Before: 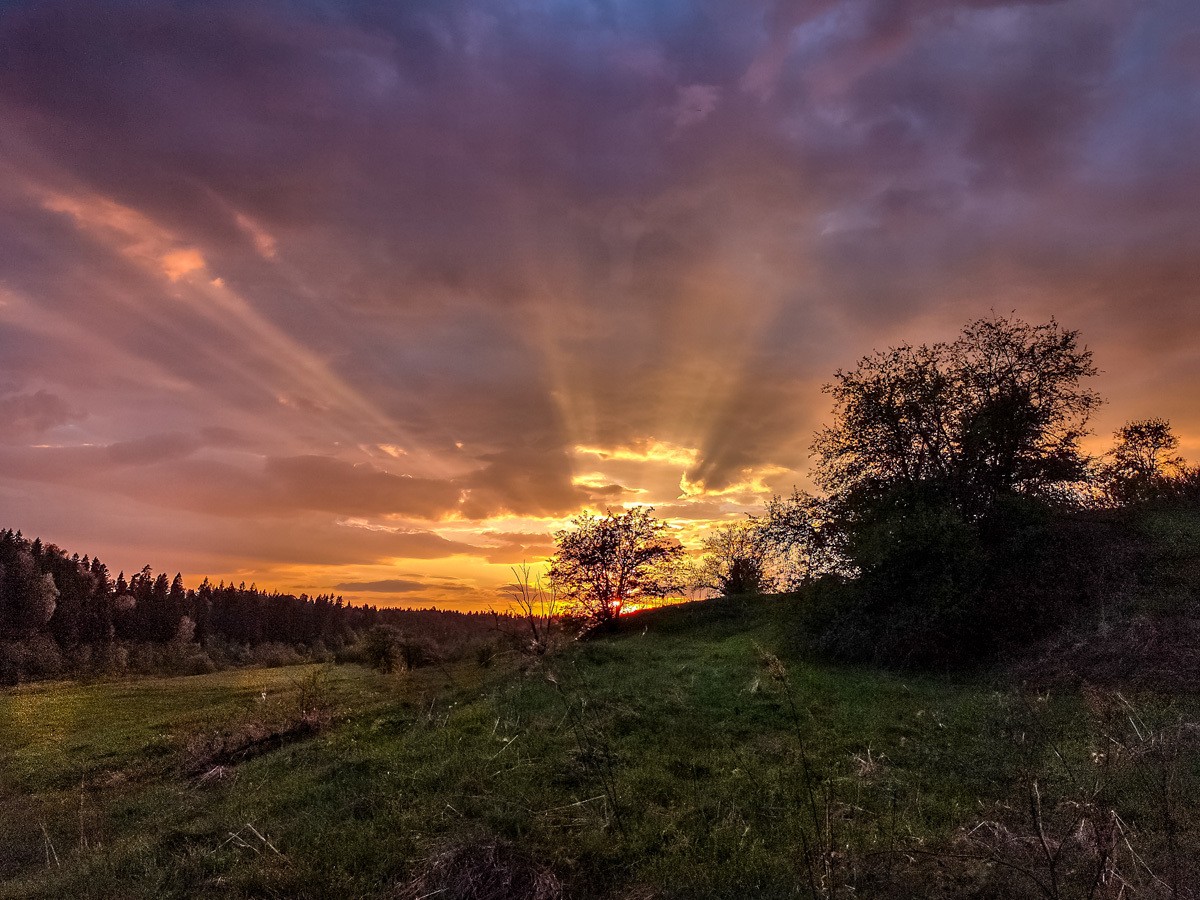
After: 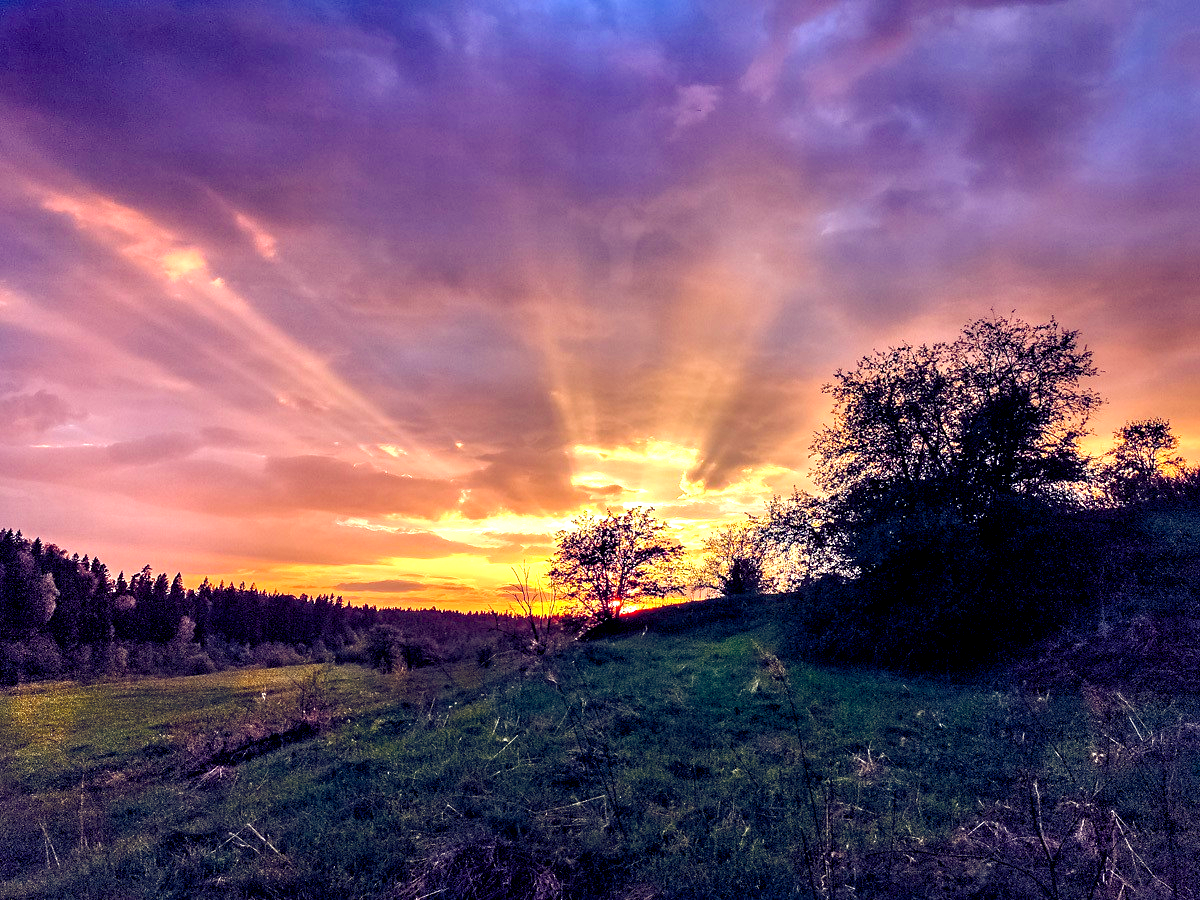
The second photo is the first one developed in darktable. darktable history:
exposure: exposure 0.999 EV, compensate highlight preservation false
color balance rgb: shadows lift › luminance -41.13%, shadows lift › chroma 14.13%, shadows lift › hue 260°, power › luminance -3.76%, power › chroma 0.56%, power › hue 40.37°, highlights gain › luminance 16.81%, highlights gain › chroma 2.94%, highlights gain › hue 260°, global offset › luminance -0.29%, global offset › chroma 0.31%, global offset › hue 260°, perceptual saturation grading › global saturation 20%, perceptual saturation grading › highlights -13.92%, perceptual saturation grading › shadows 50%
